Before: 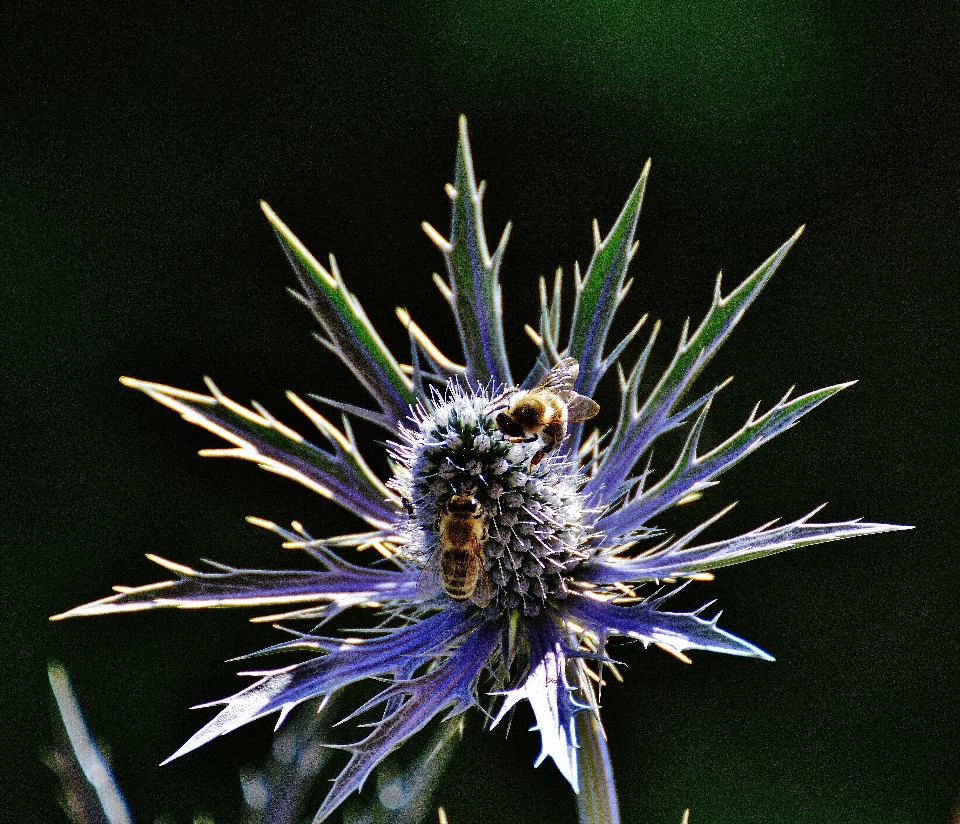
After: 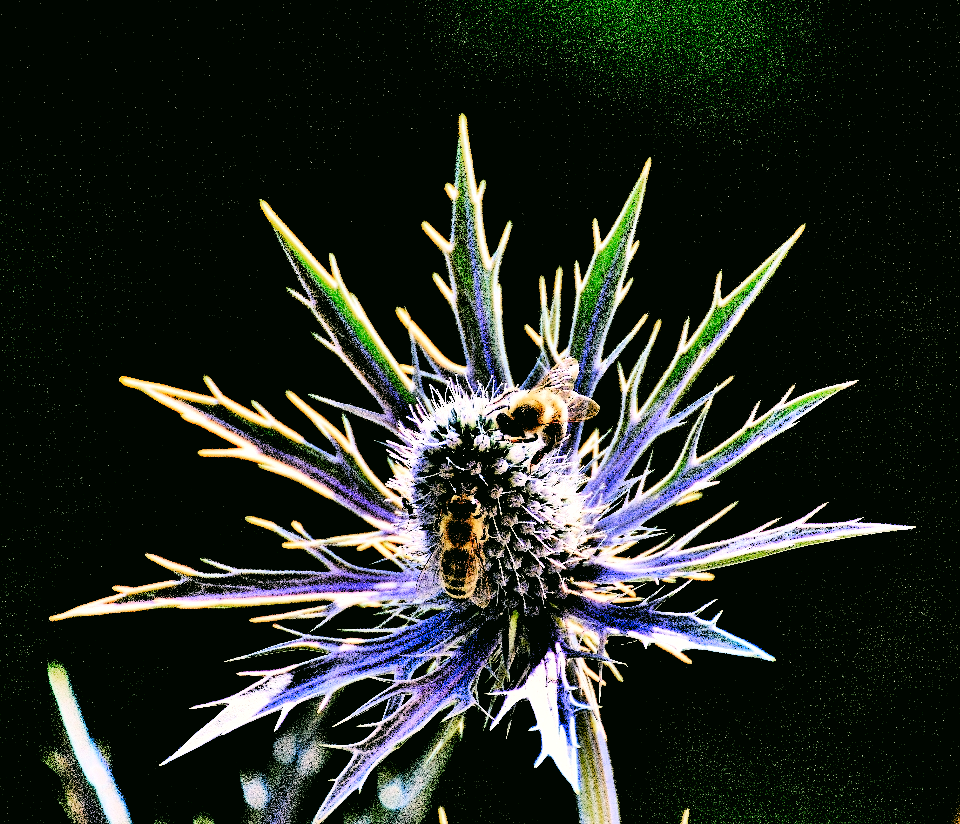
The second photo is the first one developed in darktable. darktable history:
contrast brightness saturation: contrast 0.28
exposure: exposure 0.2 EV, compensate highlight preservation false
shadows and highlights: shadows 49, highlights -41, soften with gaussian
levels: levels [0.093, 0.434, 0.988]
contrast equalizer: y [[0.546, 0.552, 0.554, 0.554, 0.552, 0.546], [0.5 ×6], [0.5 ×6], [0 ×6], [0 ×6]]
tone curve: curves: ch0 [(0, 0) (0.004, 0.001) (0.133, 0.112) (0.325, 0.362) (0.832, 0.893) (1, 1)], color space Lab, linked channels, preserve colors none
color zones: curves: ch0 [(0, 0.444) (0.143, 0.442) (0.286, 0.441) (0.429, 0.441) (0.571, 0.441) (0.714, 0.441) (0.857, 0.442) (1, 0.444)]
color correction: highlights a* 4.02, highlights b* 4.98, shadows a* -7.55, shadows b* 4.98
